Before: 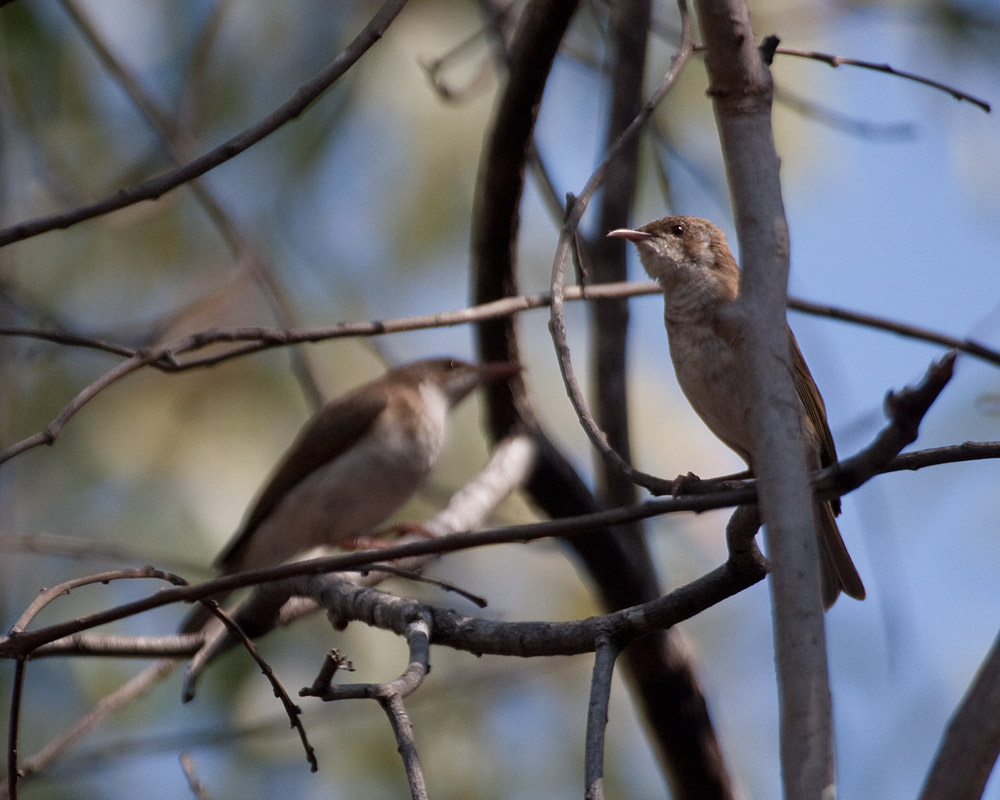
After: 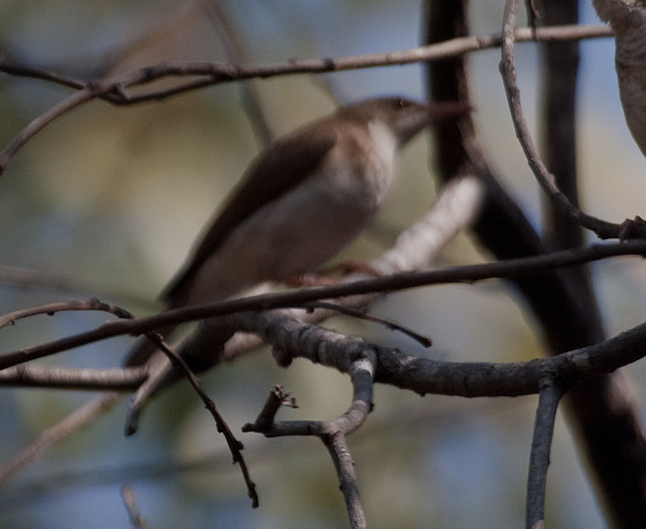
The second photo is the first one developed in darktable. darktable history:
crop and rotate: angle -1.22°, left 3.938%, top 32.077%, right 29.692%
exposure: exposure -0.488 EV, compensate exposure bias true, compensate highlight preservation false
